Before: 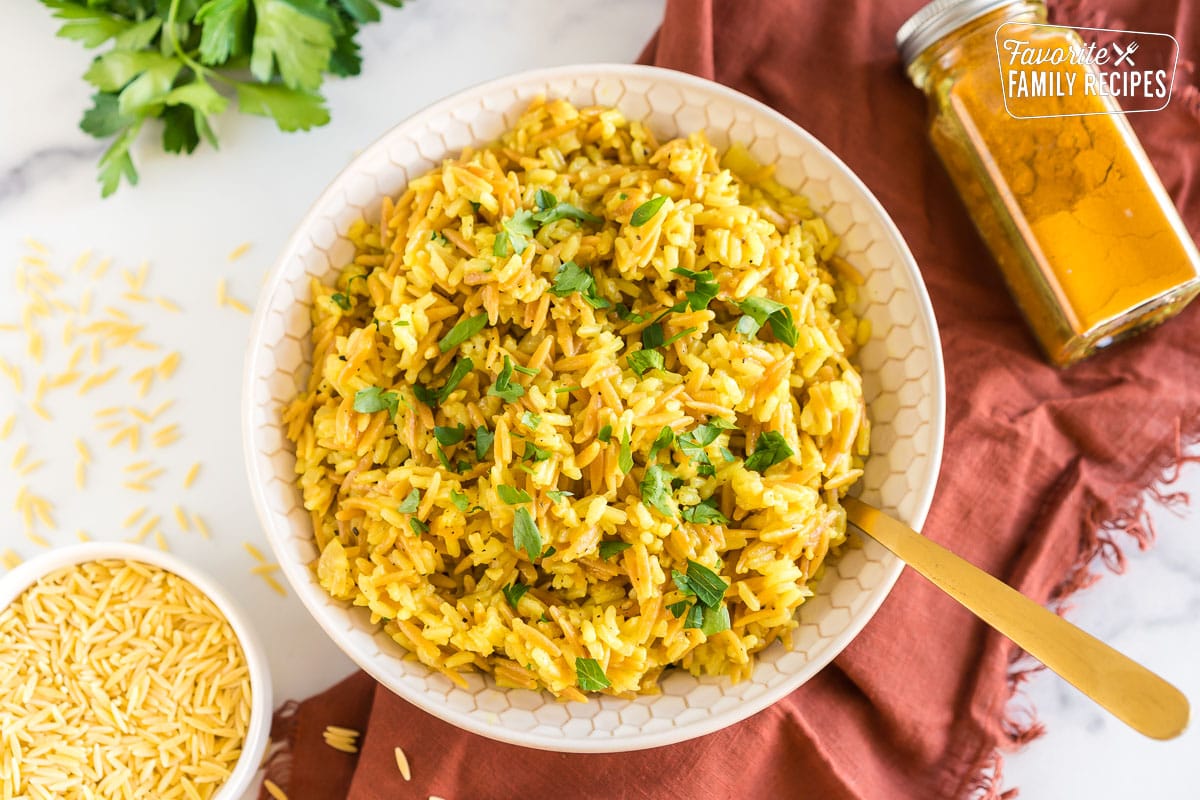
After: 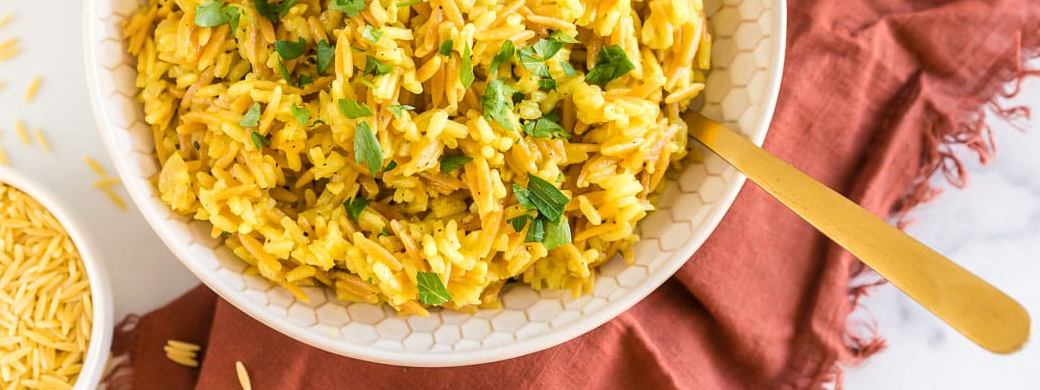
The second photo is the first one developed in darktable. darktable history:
crop and rotate: left 13.262%, top 48.288%, bottom 2.913%
